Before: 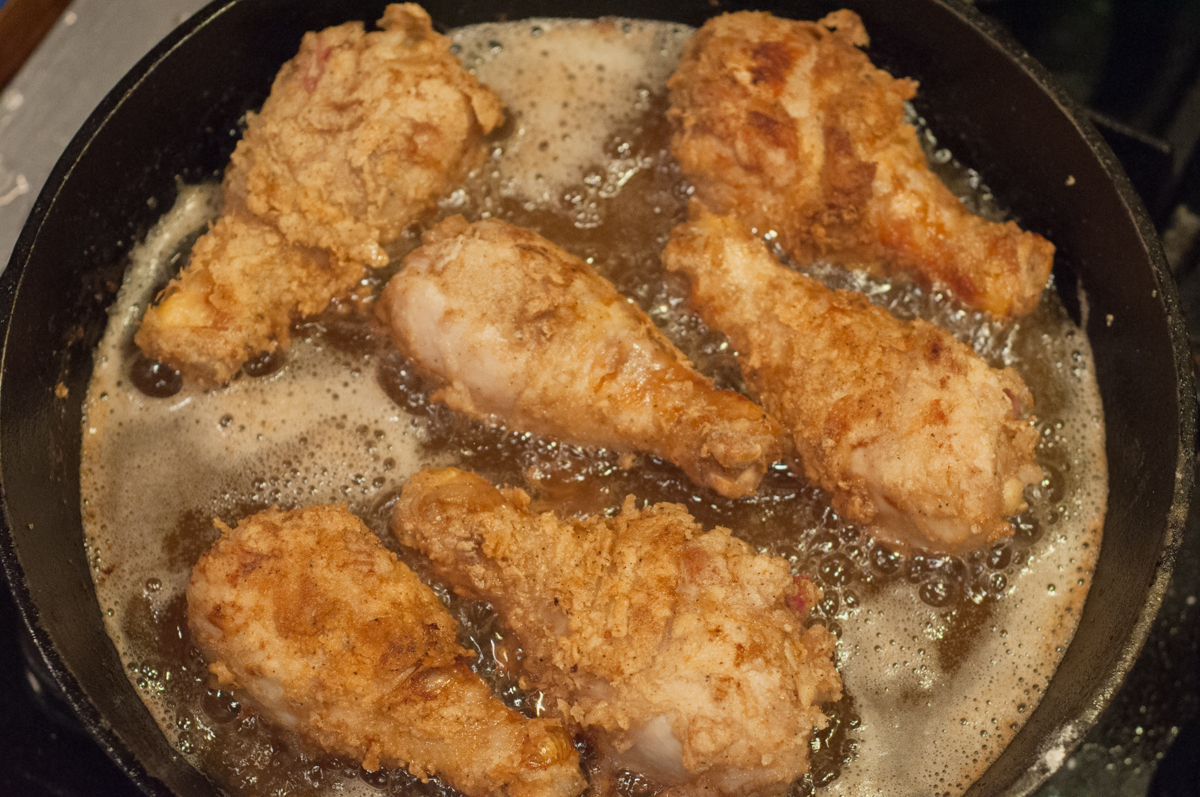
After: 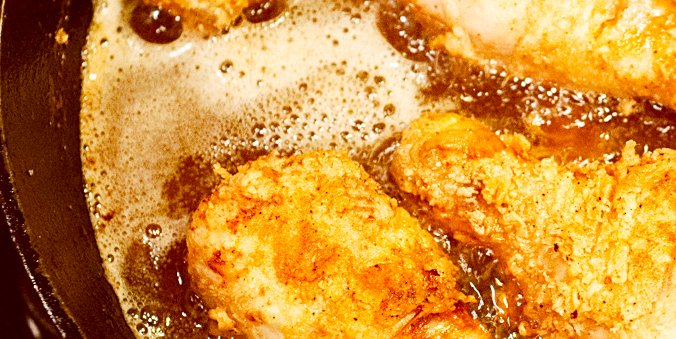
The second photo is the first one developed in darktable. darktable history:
color zones: curves: ch1 [(0, 0.523) (0.143, 0.545) (0.286, 0.52) (0.429, 0.506) (0.571, 0.503) (0.714, 0.503) (0.857, 0.508) (1, 0.523)]
crop: top 44.483%, right 43.593%, bottom 12.892%
color balance: lift [1, 1.015, 1.004, 0.985], gamma [1, 0.958, 0.971, 1.042], gain [1, 0.956, 0.977, 1.044]
sharpen: radius 2.167, amount 0.381, threshold 0
base curve: curves: ch0 [(0, 0) (0.007, 0.004) (0.027, 0.03) (0.046, 0.07) (0.207, 0.54) (0.442, 0.872) (0.673, 0.972) (1, 1)], preserve colors none
bloom: size 3%, threshold 100%, strength 0%
